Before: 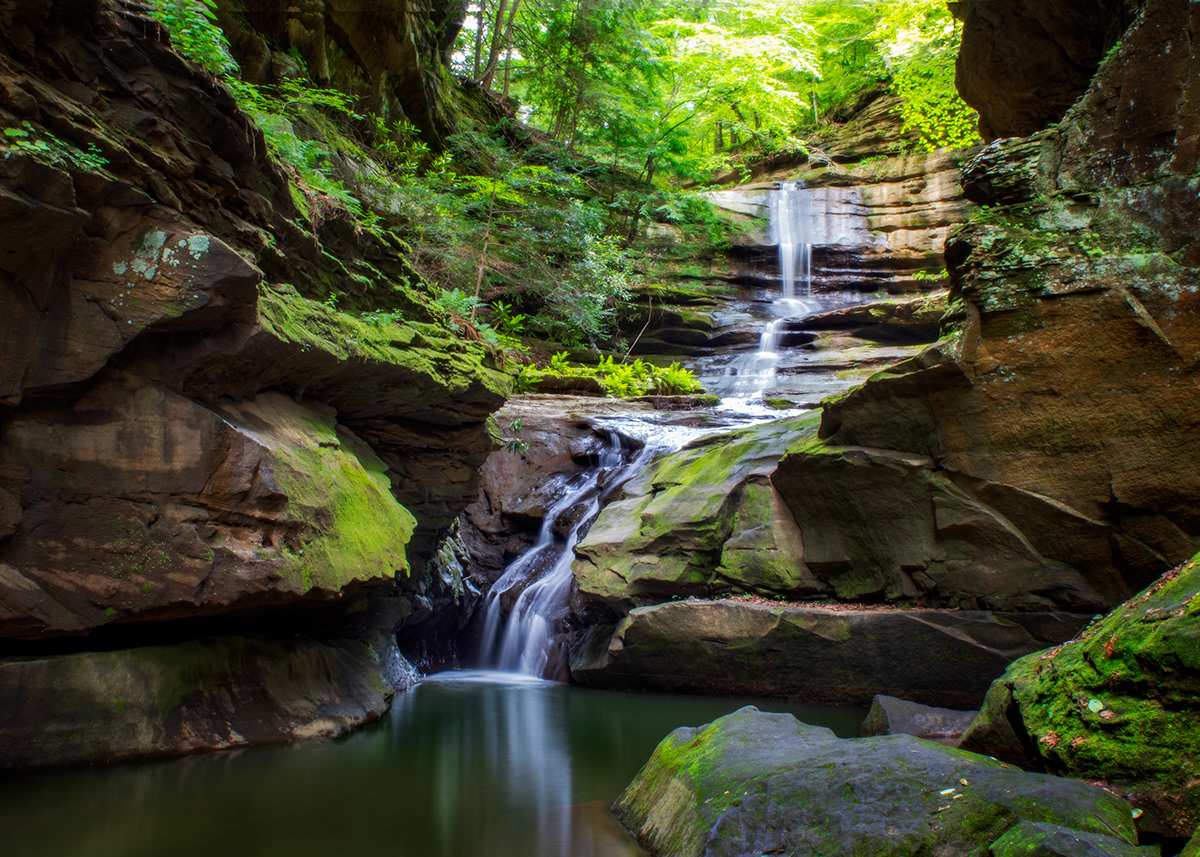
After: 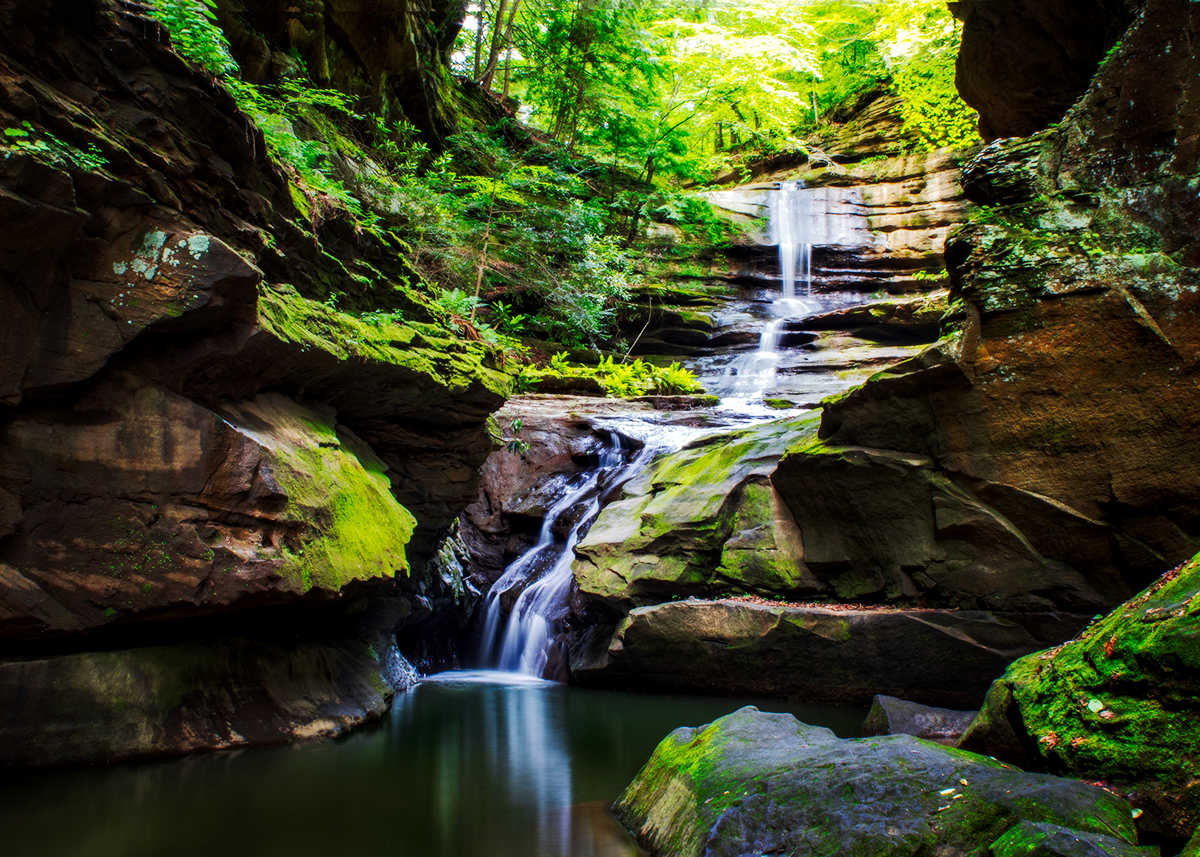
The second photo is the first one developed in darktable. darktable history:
local contrast: highlights 100%, shadows 100%, detail 120%, midtone range 0.2
tone curve: curves: ch0 [(0, 0) (0.003, 0.008) (0.011, 0.011) (0.025, 0.018) (0.044, 0.028) (0.069, 0.039) (0.1, 0.056) (0.136, 0.081) (0.177, 0.118) (0.224, 0.164) (0.277, 0.223) (0.335, 0.3) (0.399, 0.399) (0.468, 0.51) (0.543, 0.618) (0.623, 0.71) (0.709, 0.79) (0.801, 0.865) (0.898, 0.93) (1, 1)], preserve colors none
